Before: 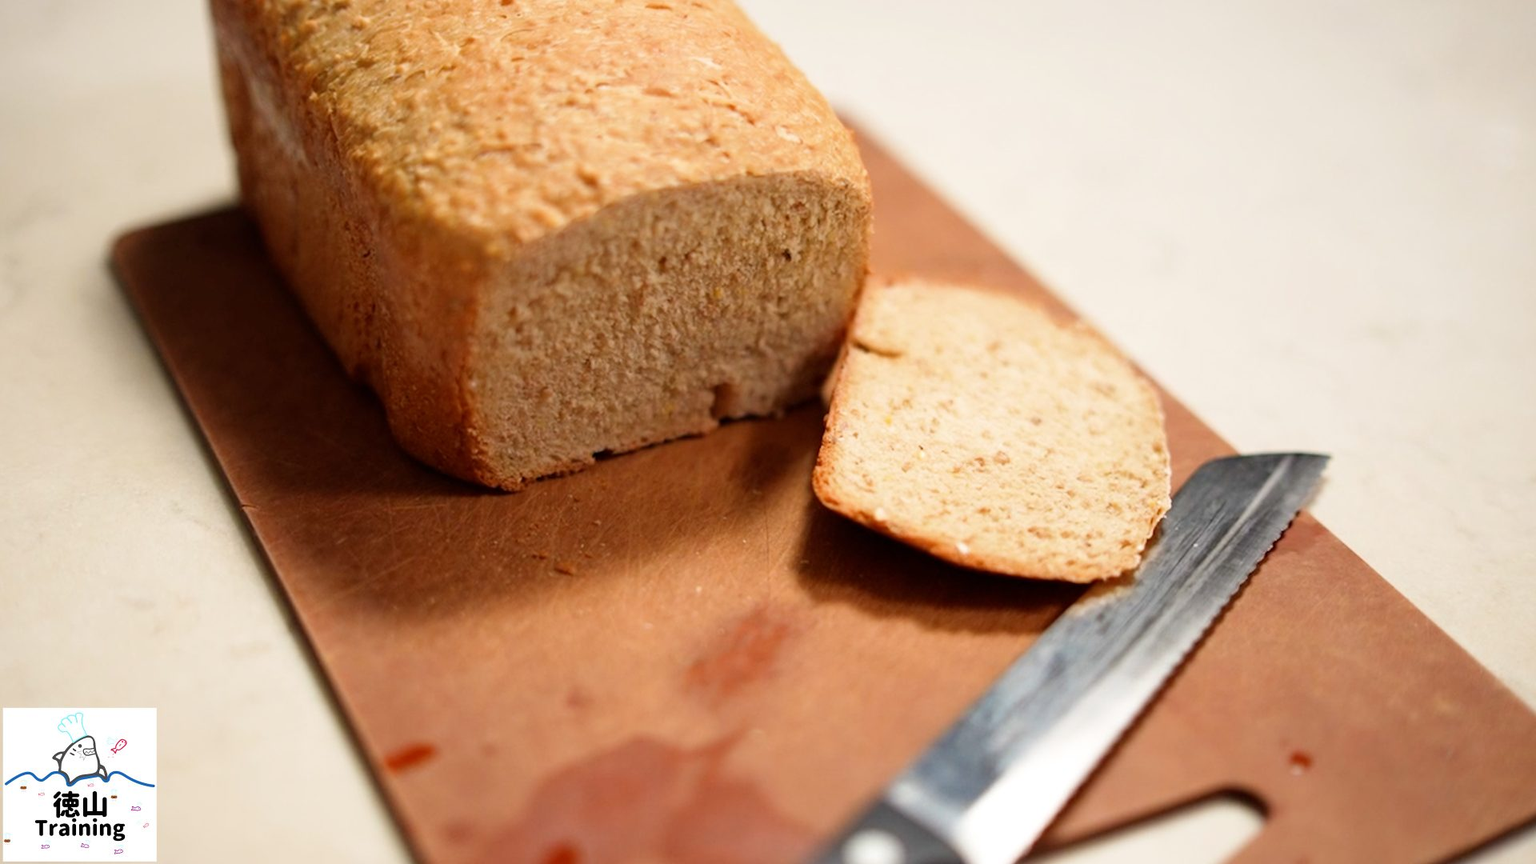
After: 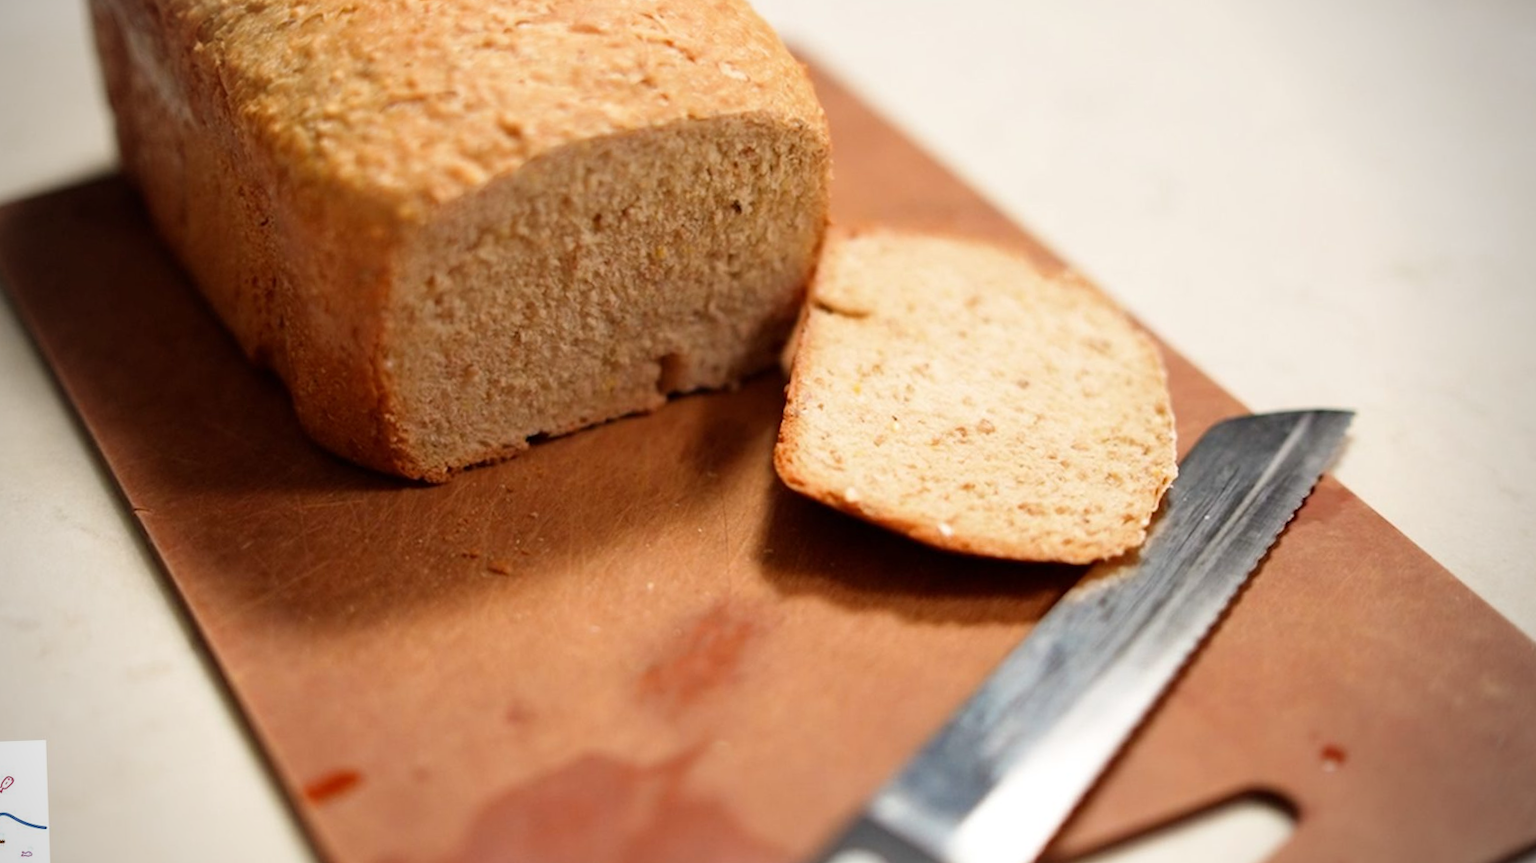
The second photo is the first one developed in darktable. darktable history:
vignetting: on, module defaults
crop and rotate: angle 1.96°, left 5.673%, top 5.673%
